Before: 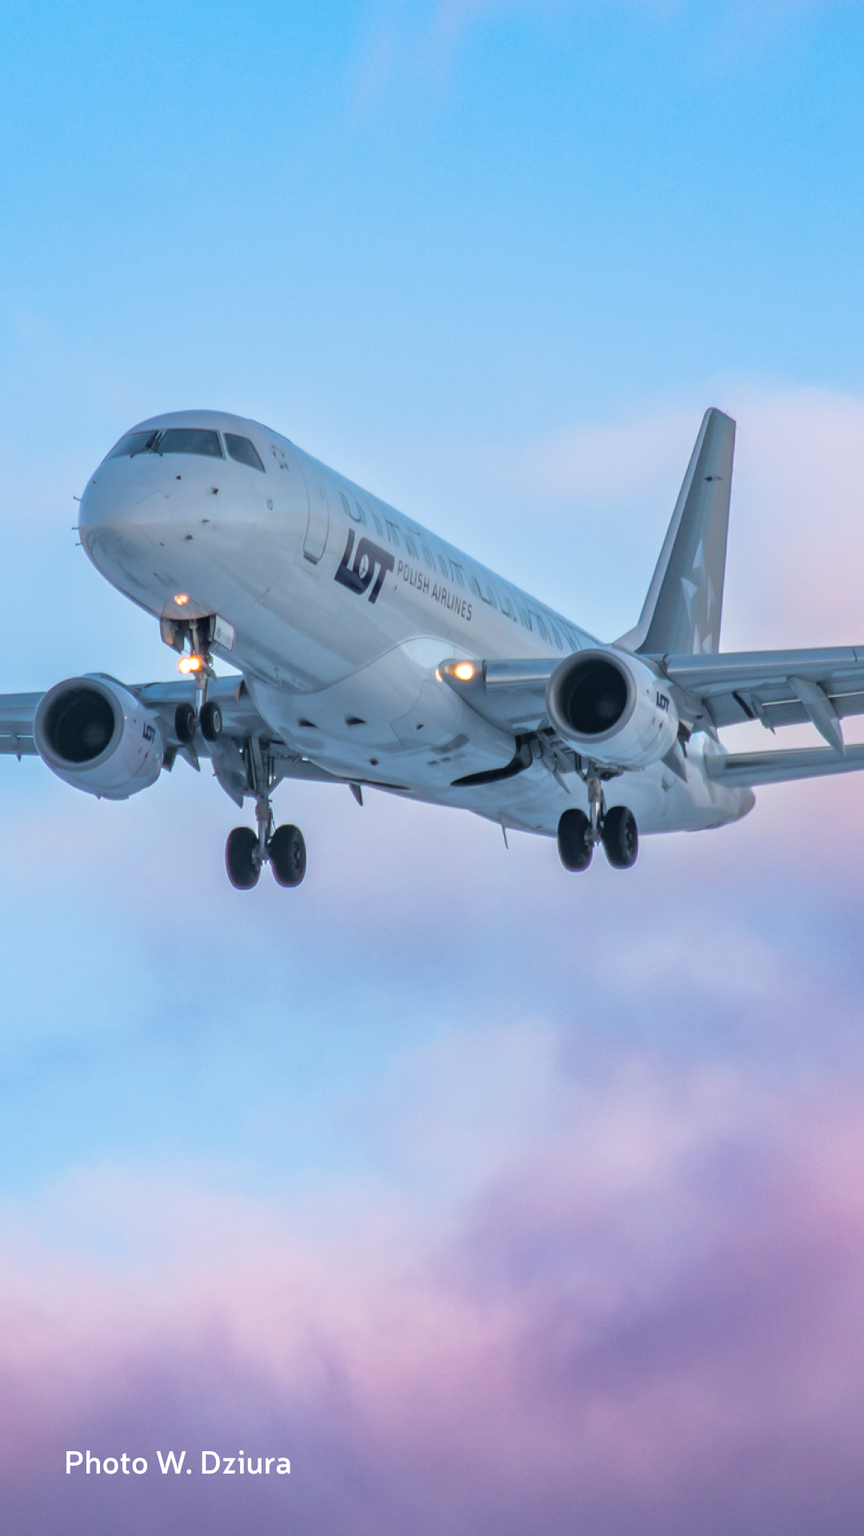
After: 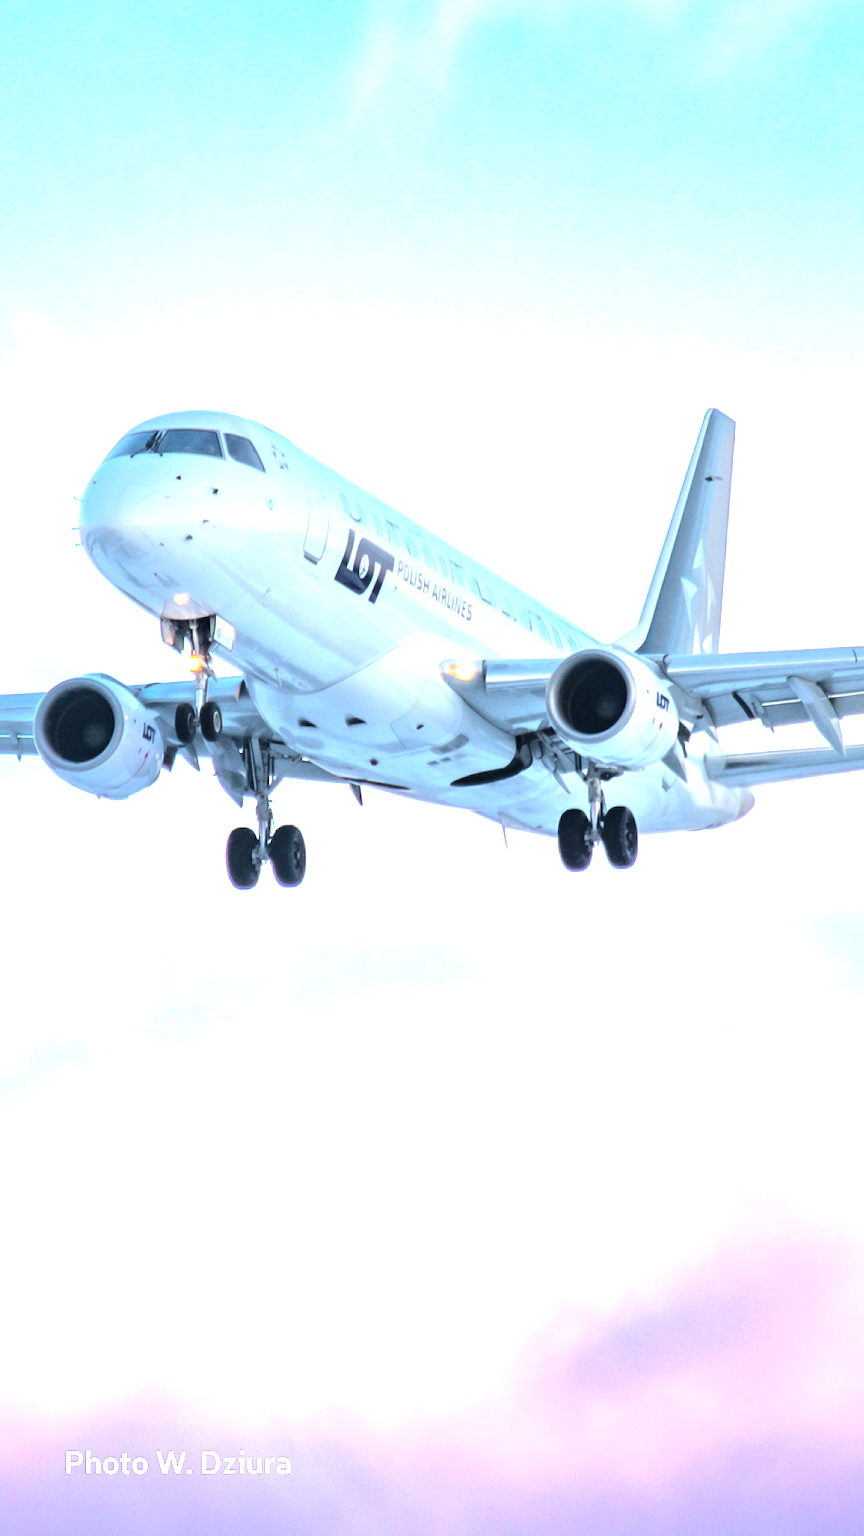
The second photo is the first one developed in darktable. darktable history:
tone equalizer: -8 EV -0.75 EV, -7 EV -0.7 EV, -6 EV -0.6 EV, -5 EV -0.4 EV, -3 EV 0.4 EV, -2 EV 0.6 EV, -1 EV 0.7 EV, +0 EV 0.75 EV, edges refinement/feathering 500, mask exposure compensation -1.57 EV, preserve details no
exposure: exposure 1 EV, compensate highlight preservation false
